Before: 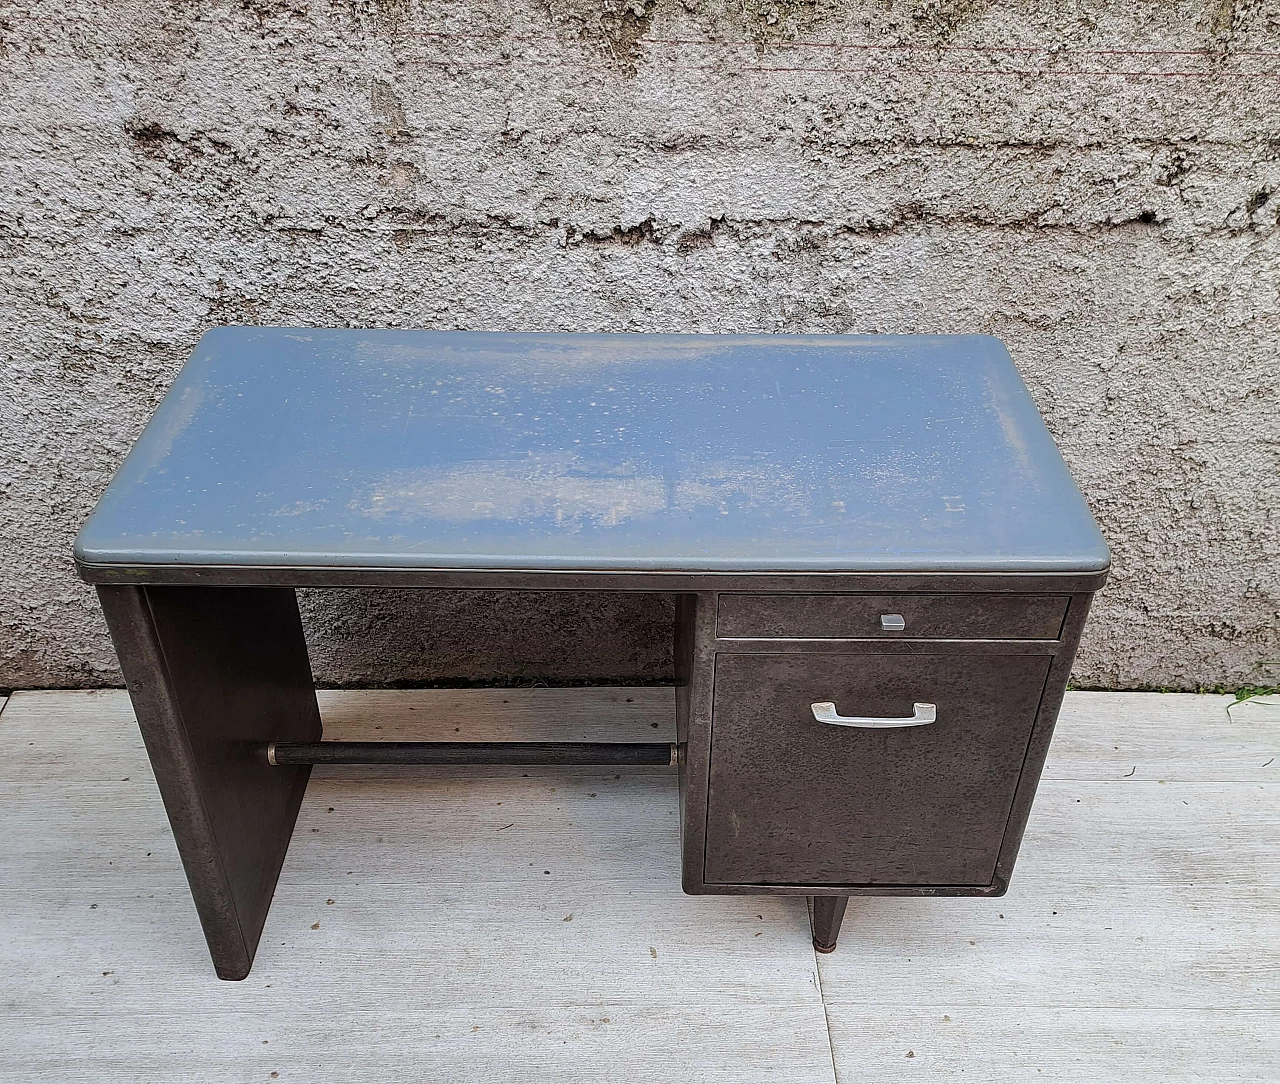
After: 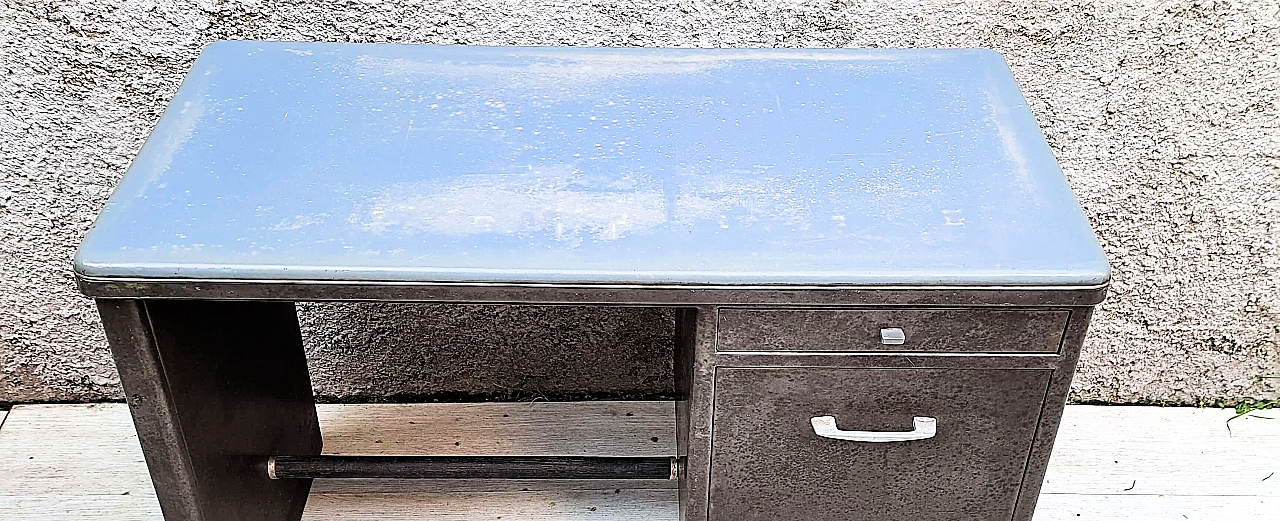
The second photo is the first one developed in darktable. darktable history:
filmic rgb: black relative exposure -8.05 EV, white relative exposure 3.01 EV, hardness 5.36, contrast 1.239
exposure: exposure 1.064 EV, compensate highlight preservation false
sharpen: on, module defaults
crop and rotate: top 26.425%, bottom 25.482%
